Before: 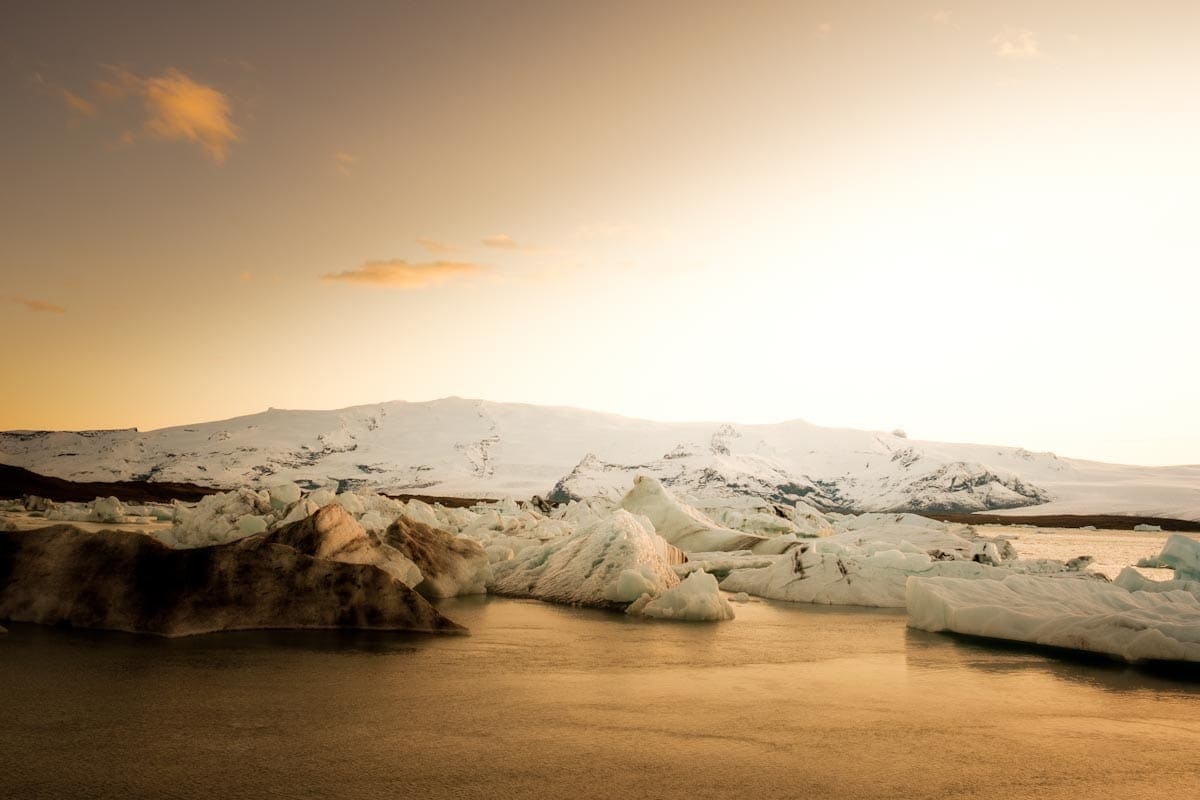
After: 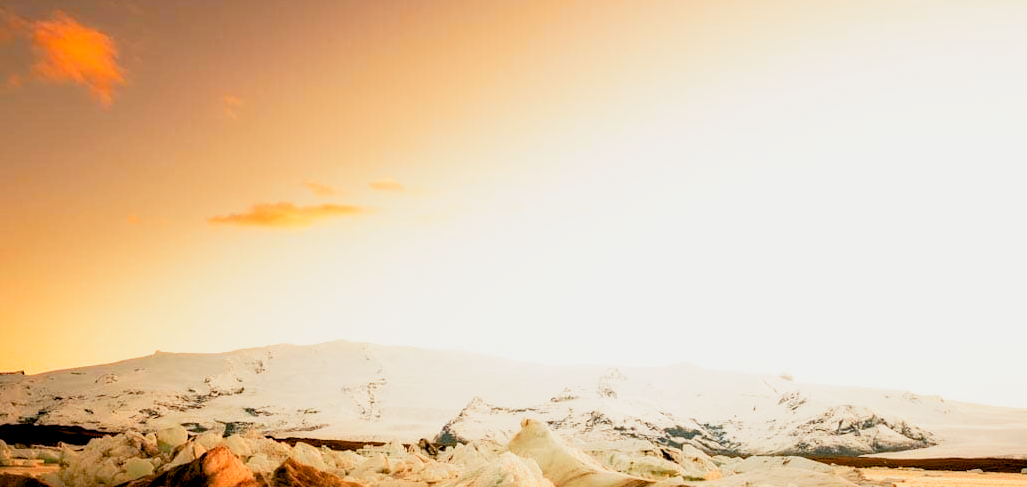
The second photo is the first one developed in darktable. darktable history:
color balance rgb: global offset › luminance -0.867%, perceptual saturation grading › global saturation 19.294%, global vibrance 24.627%
base curve: curves: ch0 [(0, 0) (0.088, 0.125) (0.176, 0.251) (0.354, 0.501) (0.613, 0.749) (1, 0.877)], preserve colors none
crop and rotate: left 9.437%, top 7.151%, right 4.966%, bottom 31.9%
haze removal: compatibility mode true, adaptive false
color zones: curves: ch1 [(0.263, 0.53) (0.376, 0.287) (0.487, 0.512) (0.748, 0.547) (1, 0.513)]; ch2 [(0.262, 0.45) (0.751, 0.477)]
